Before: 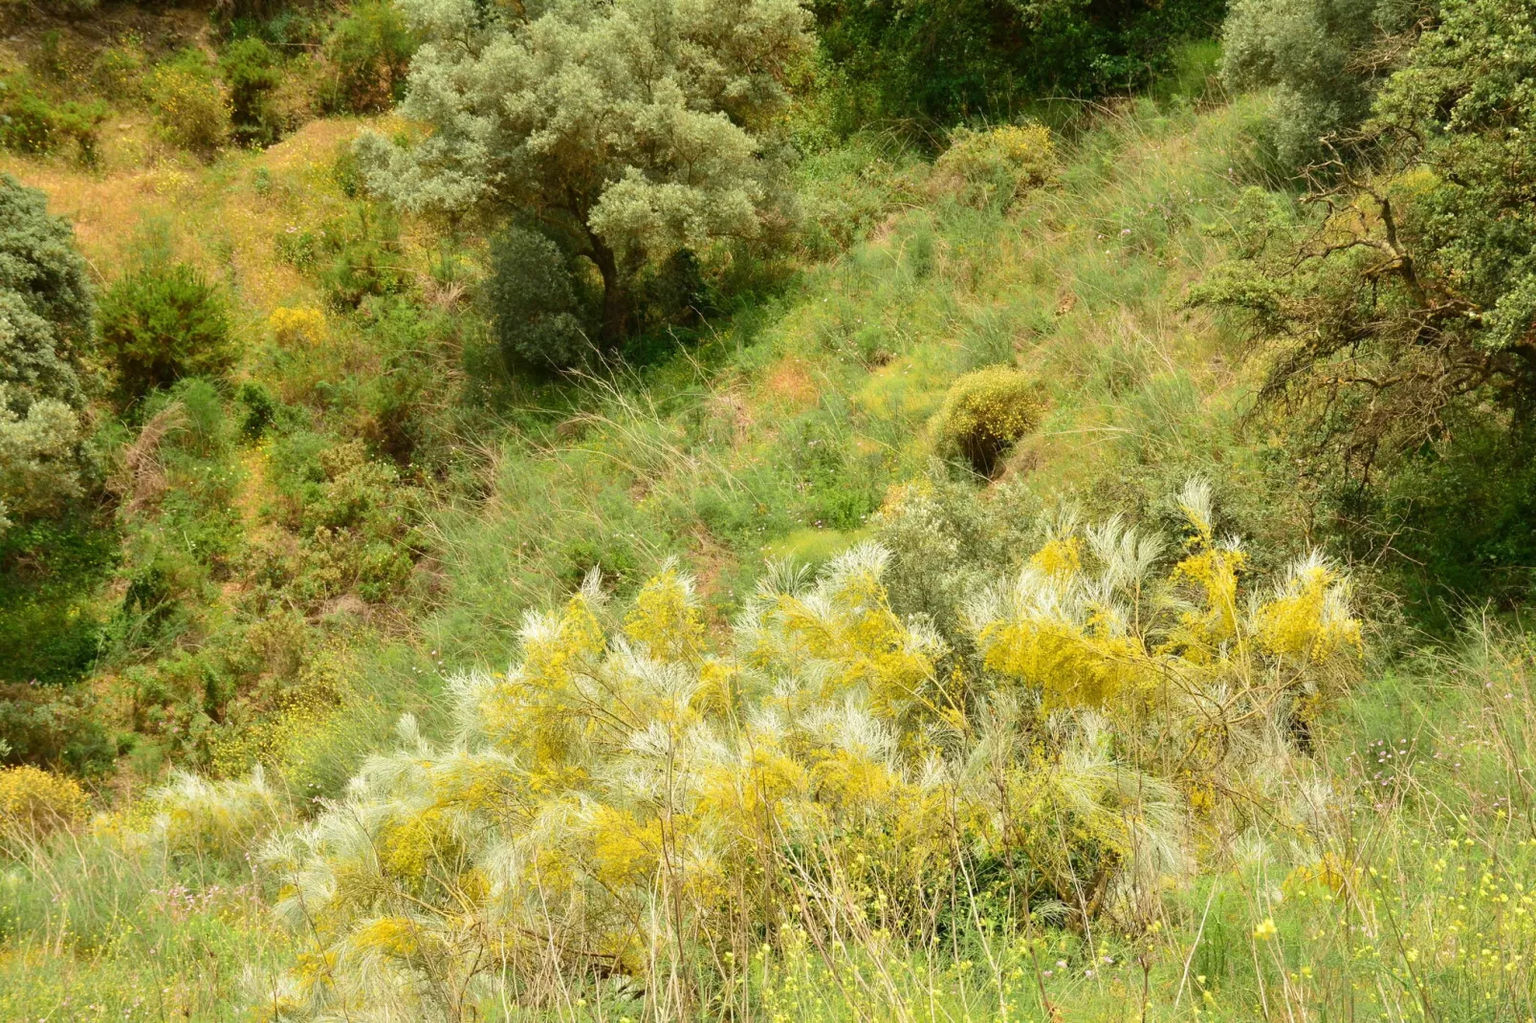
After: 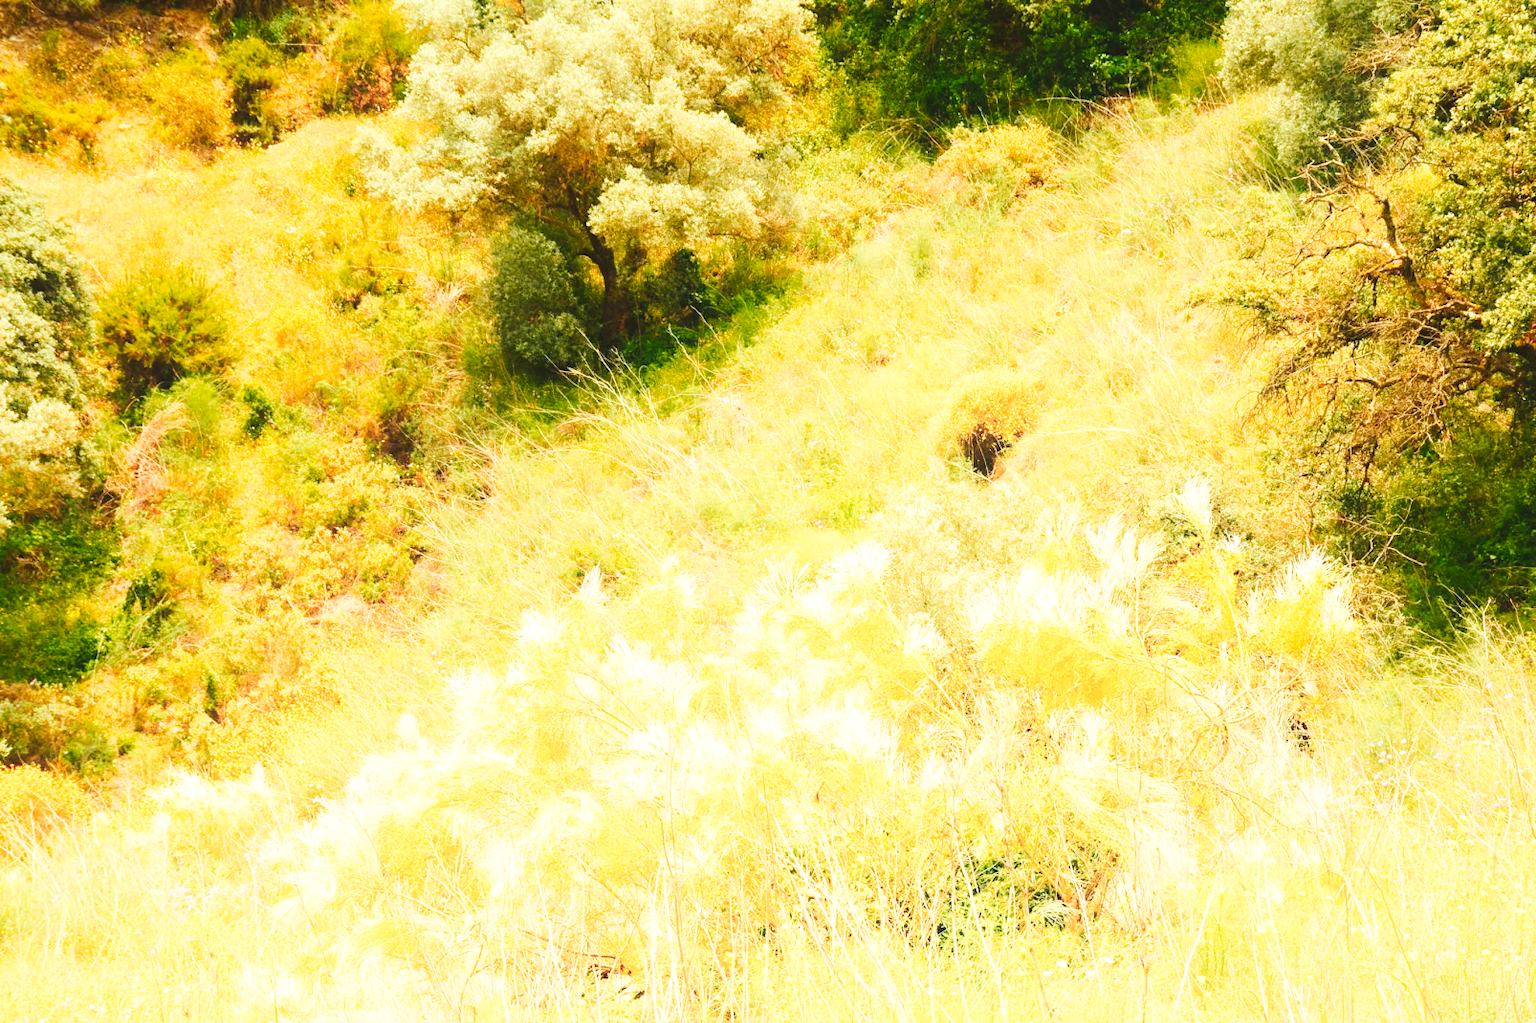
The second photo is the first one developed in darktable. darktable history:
shadows and highlights: shadows -25.2, highlights 50.53, soften with gaussian
exposure: black level correction -0.009, exposure 0.071 EV, compensate highlight preservation false
base curve: curves: ch0 [(0, 0.003) (0.001, 0.002) (0.006, 0.004) (0.02, 0.022) (0.048, 0.086) (0.094, 0.234) (0.162, 0.431) (0.258, 0.629) (0.385, 0.8) (0.548, 0.918) (0.751, 0.988) (1, 1)], preserve colors none
color zones: curves: ch1 [(0.24, 0.629) (0.75, 0.5)]; ch2 [(0.255, 0.454) (0.745, 0.491)]
